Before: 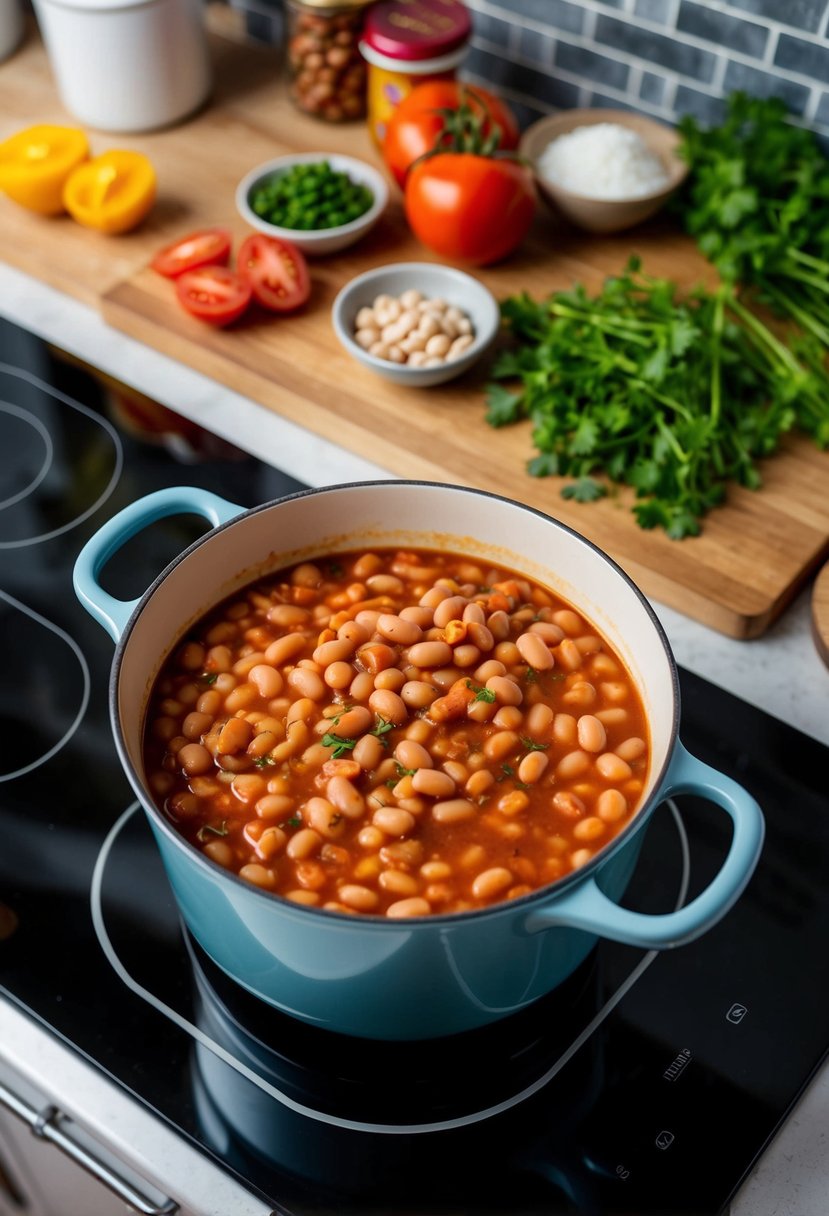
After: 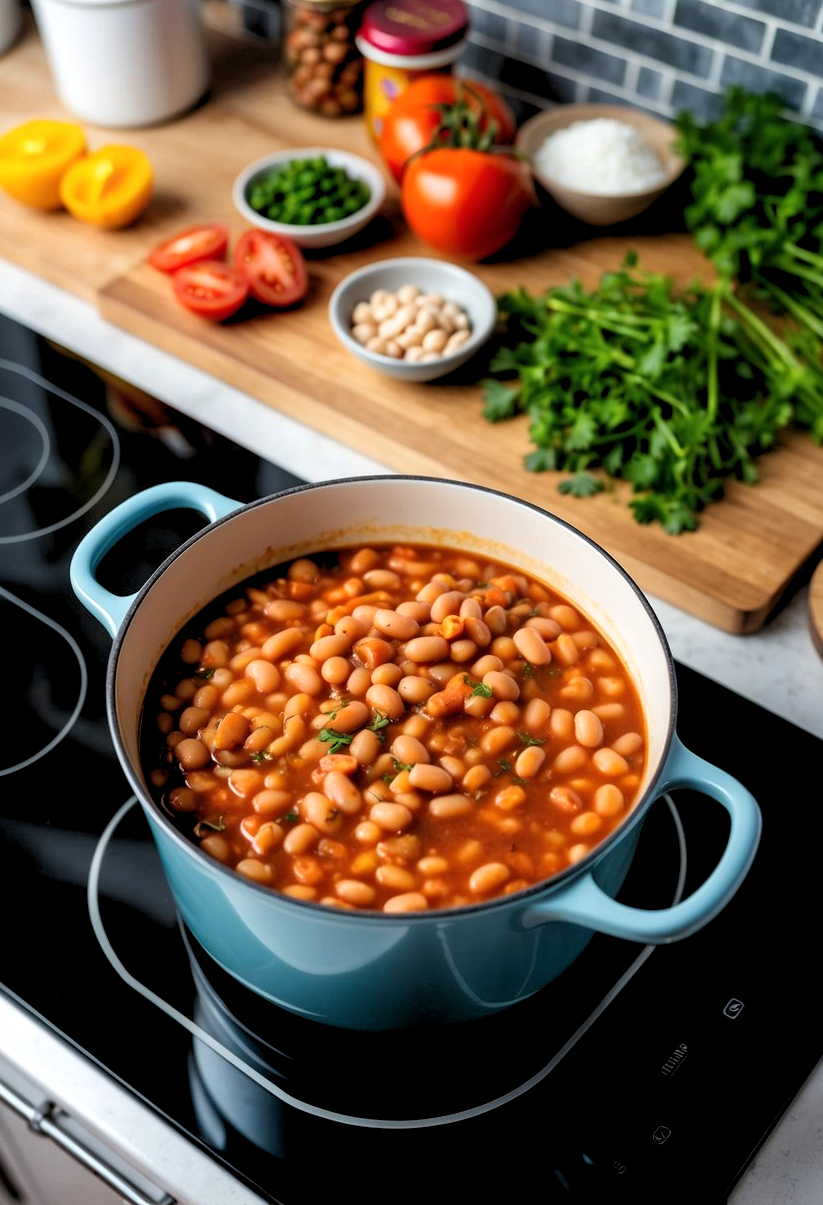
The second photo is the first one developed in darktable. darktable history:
crop: left 0.434%, top 0.485%, right 0.244%, bottom 0.386%
rgb levels: levels [[0.01, 0.419, 0.839], [0, 0.5, 1], [0, 0.5, 1]]
